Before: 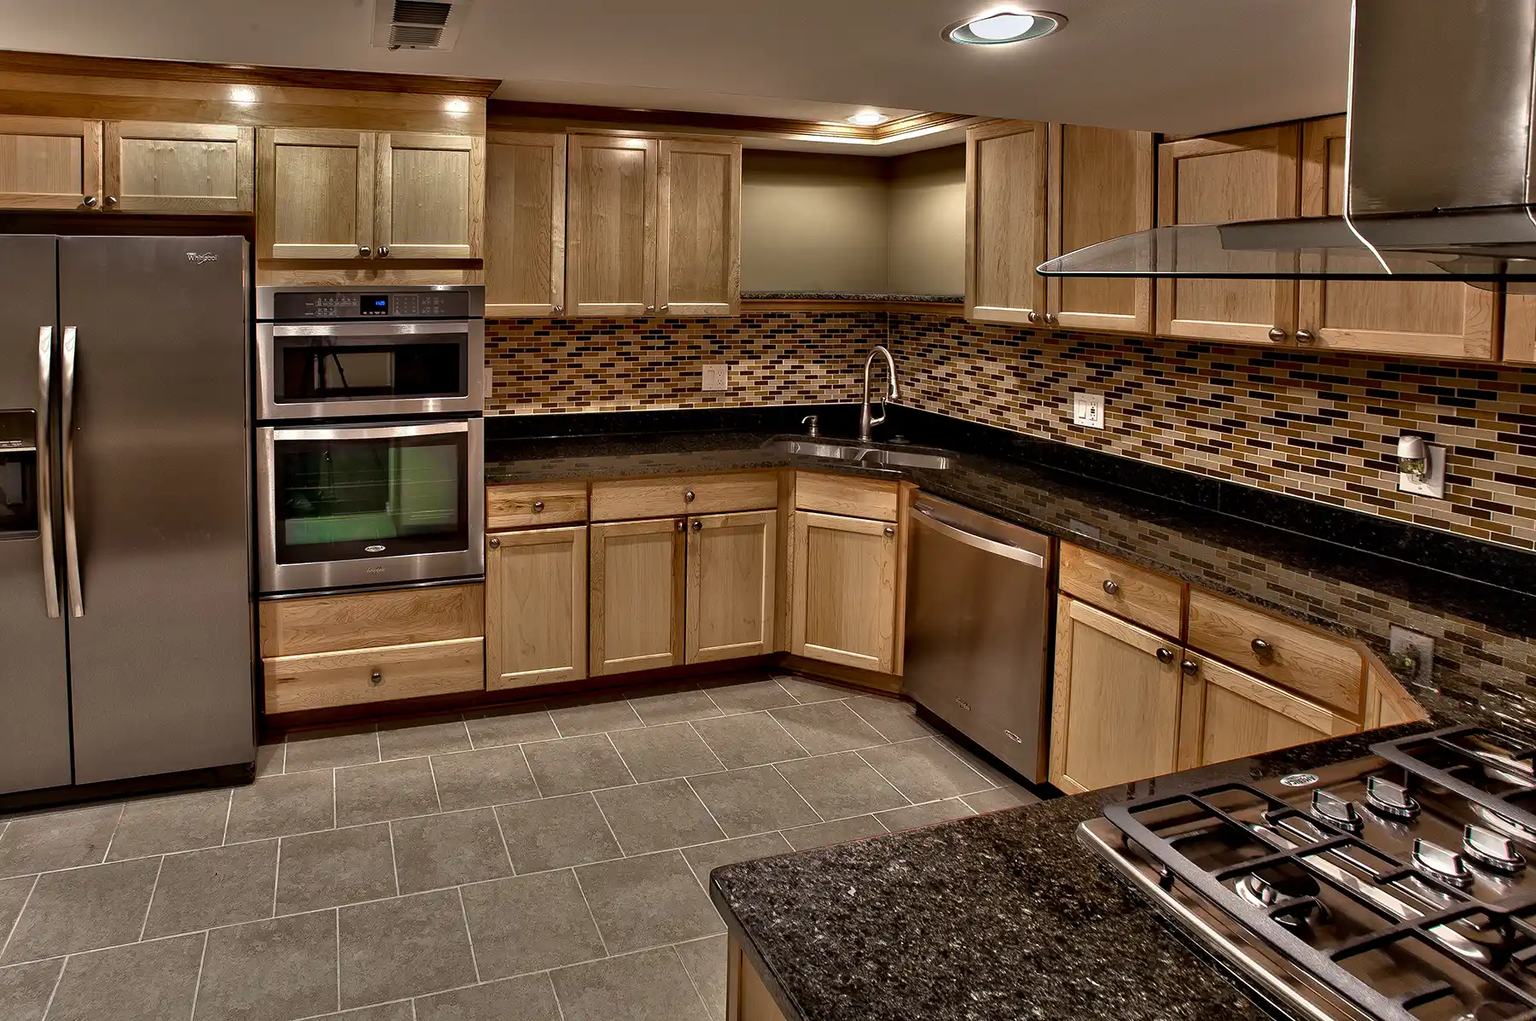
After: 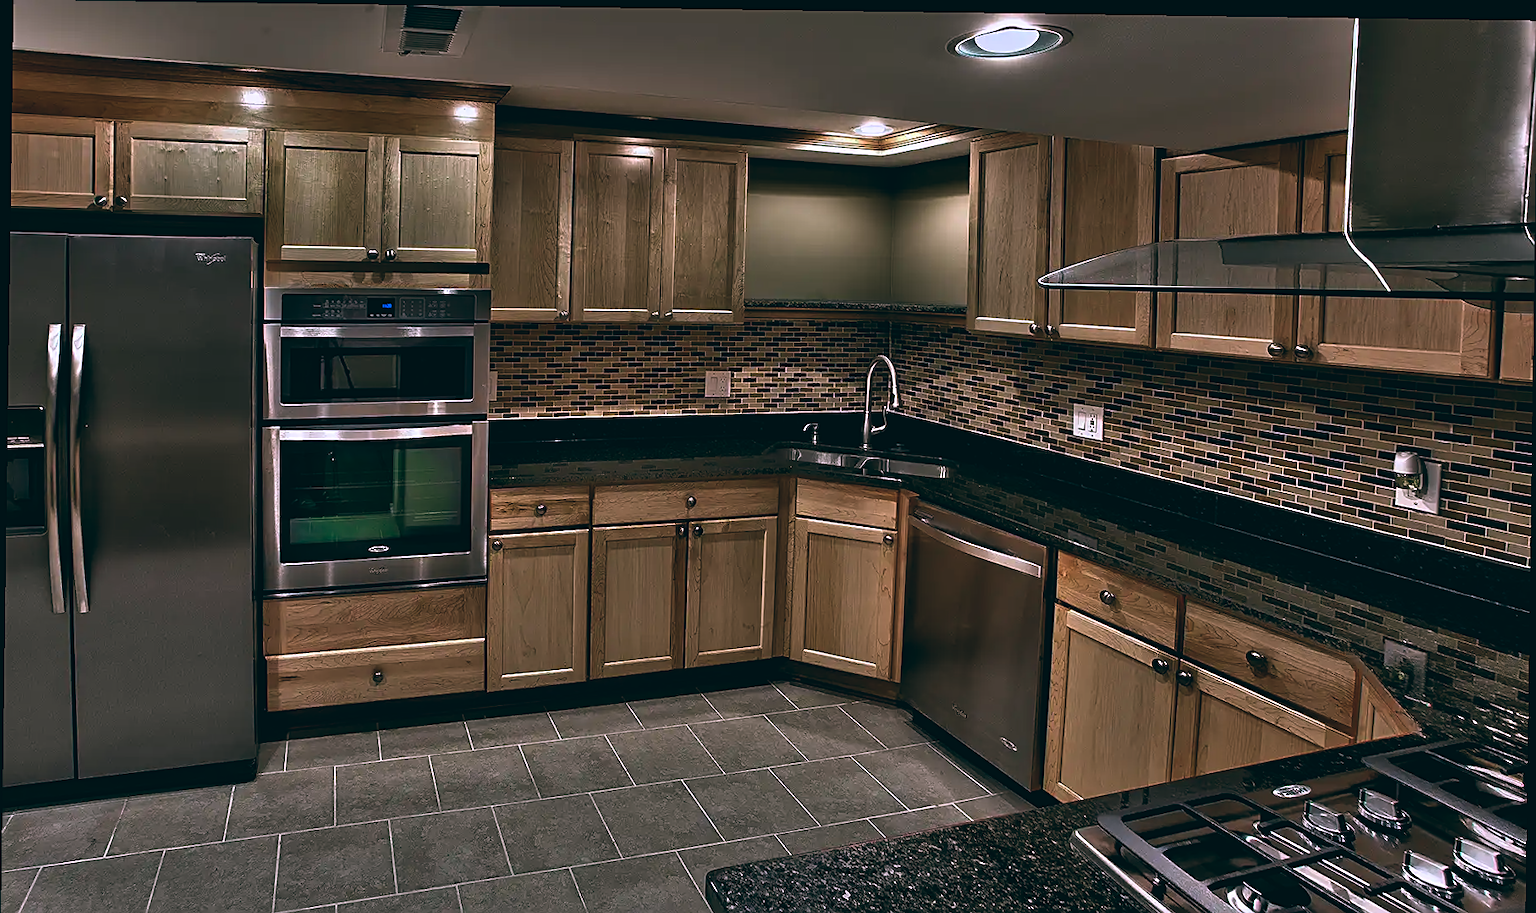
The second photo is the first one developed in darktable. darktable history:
crop and rotate: top 0%, bottom 11.49%
sharpen: on, module defaults
color calibration: x 0.37, y 0.382, temperature 4313.32 K
color balance: lift [1.016, 0.983, 1, 1.017], gamma [0.78, 1.018, 1.043, 0.957], gain [0.786, 1.063, 0.937, 1.017], input saturation 118.26%, contrast 13.43%, contrast fulcrum 21.62%, output saturation 82.76%
rotate and perspective: rotation 0.8°, automatic cropping off
